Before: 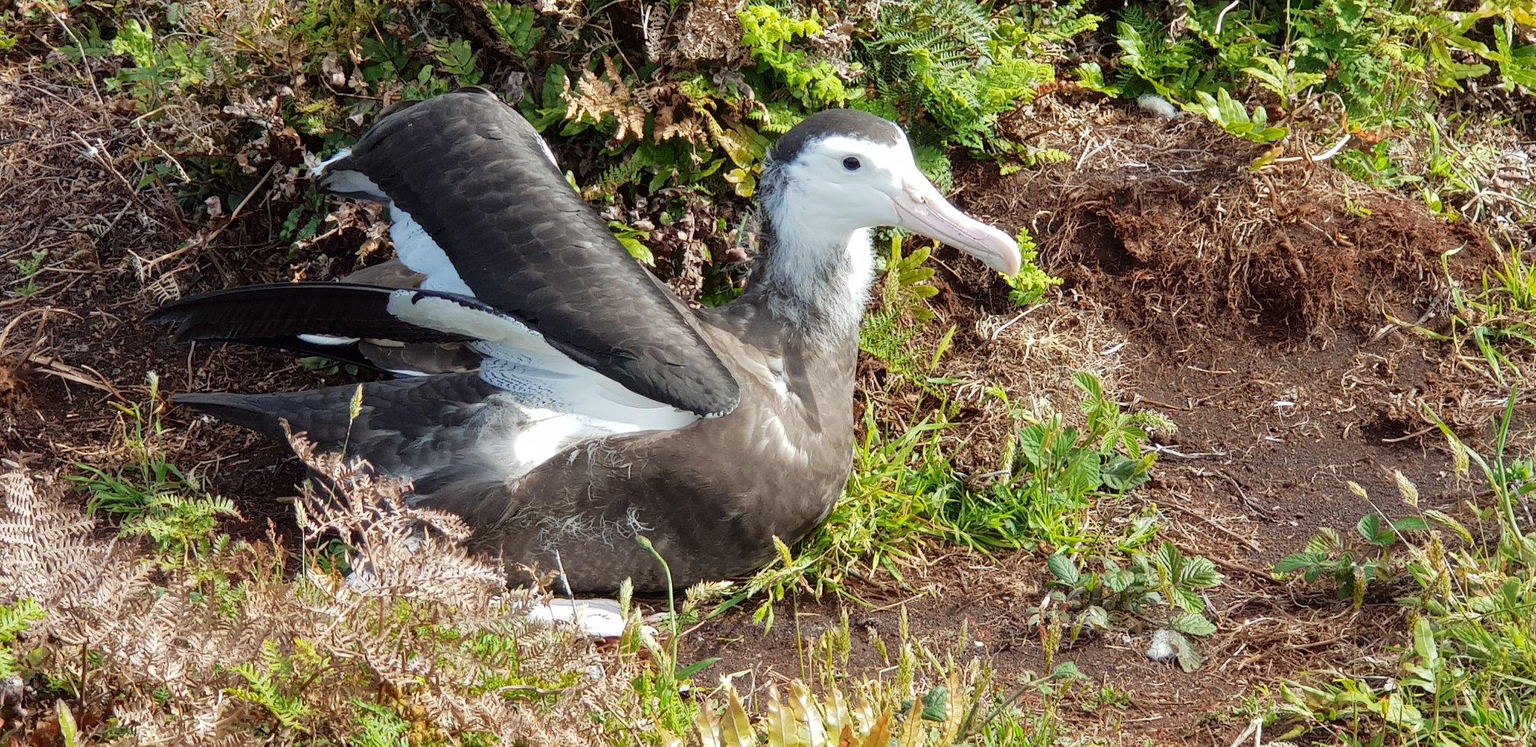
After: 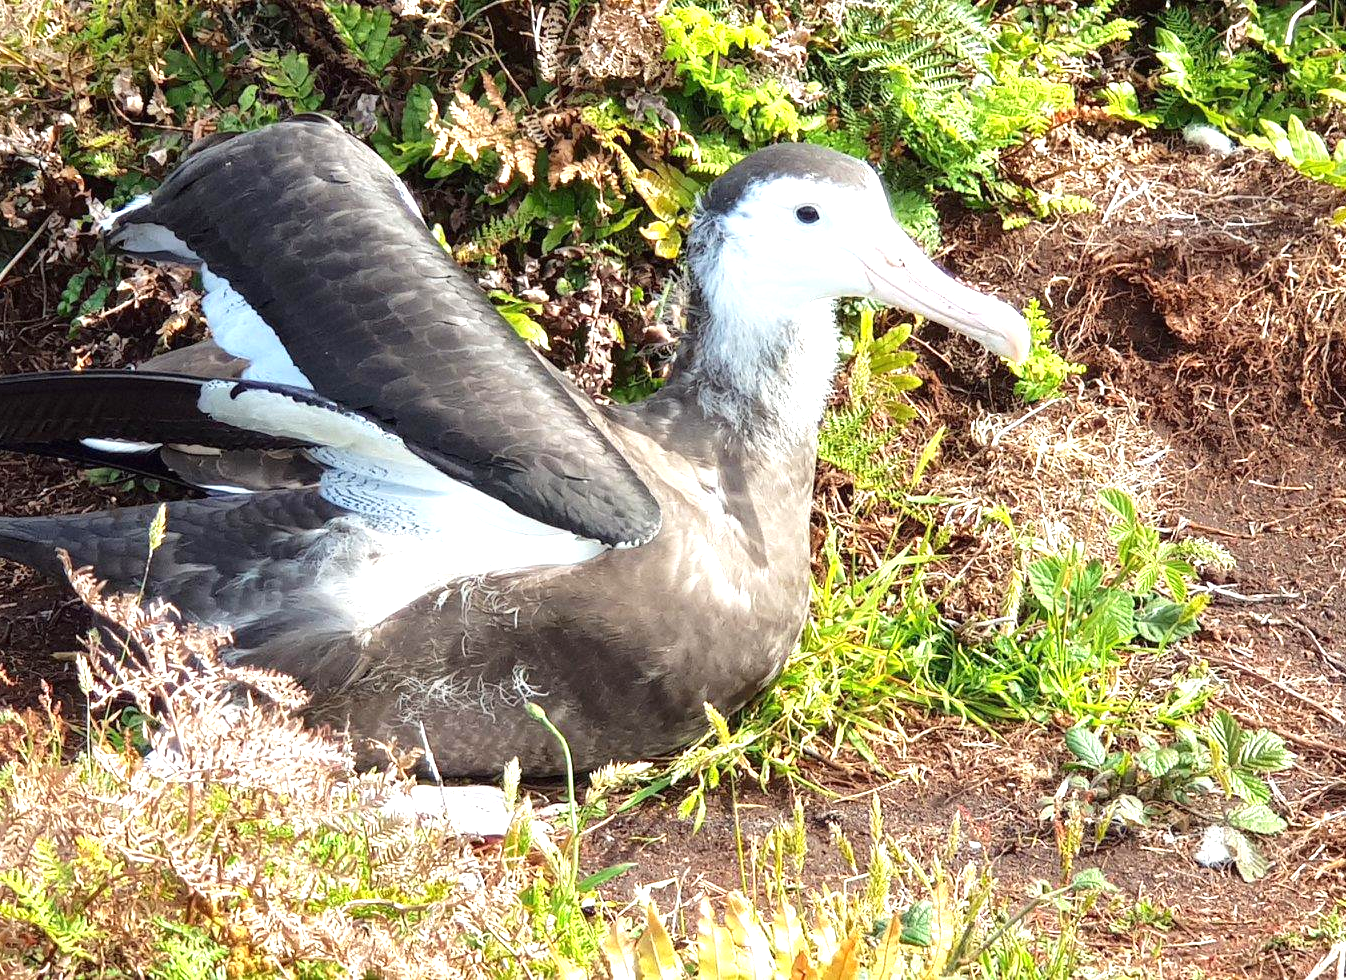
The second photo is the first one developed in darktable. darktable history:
crop: left 15.378%, right 17.845%
exposure: black level correction 0, exposure 1.021 EV, compensate highlight preservation false
color correction: highlights b* 0.038
